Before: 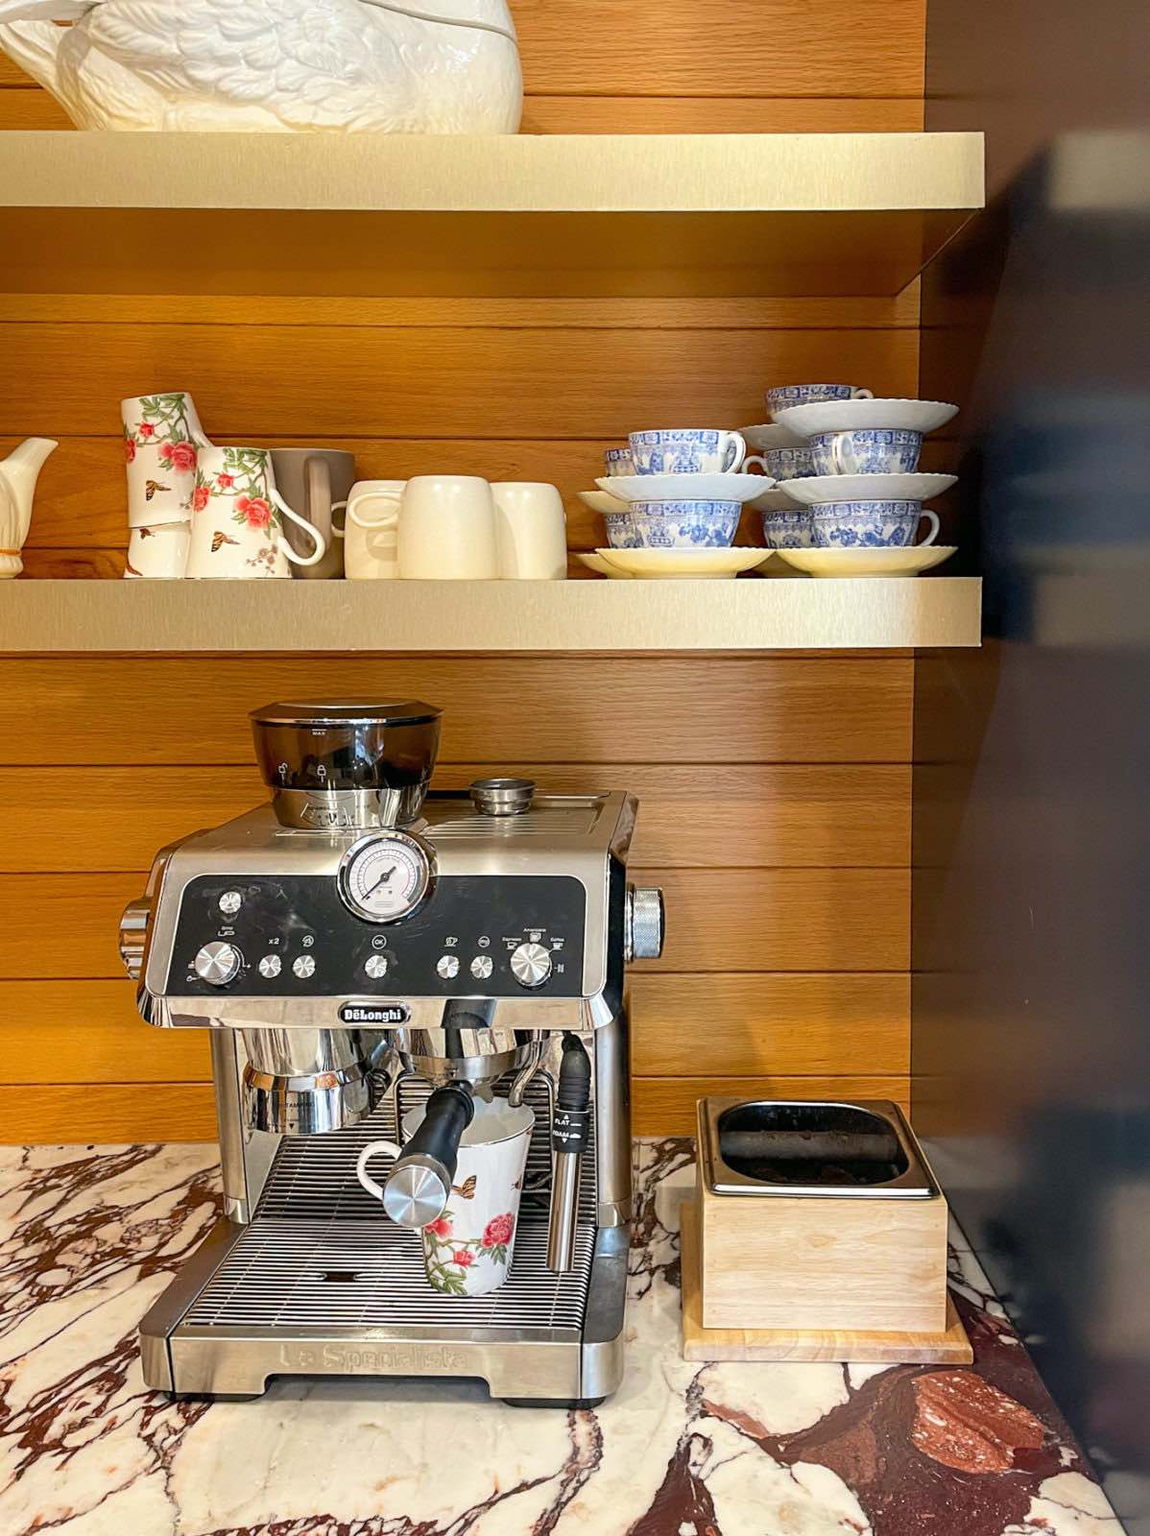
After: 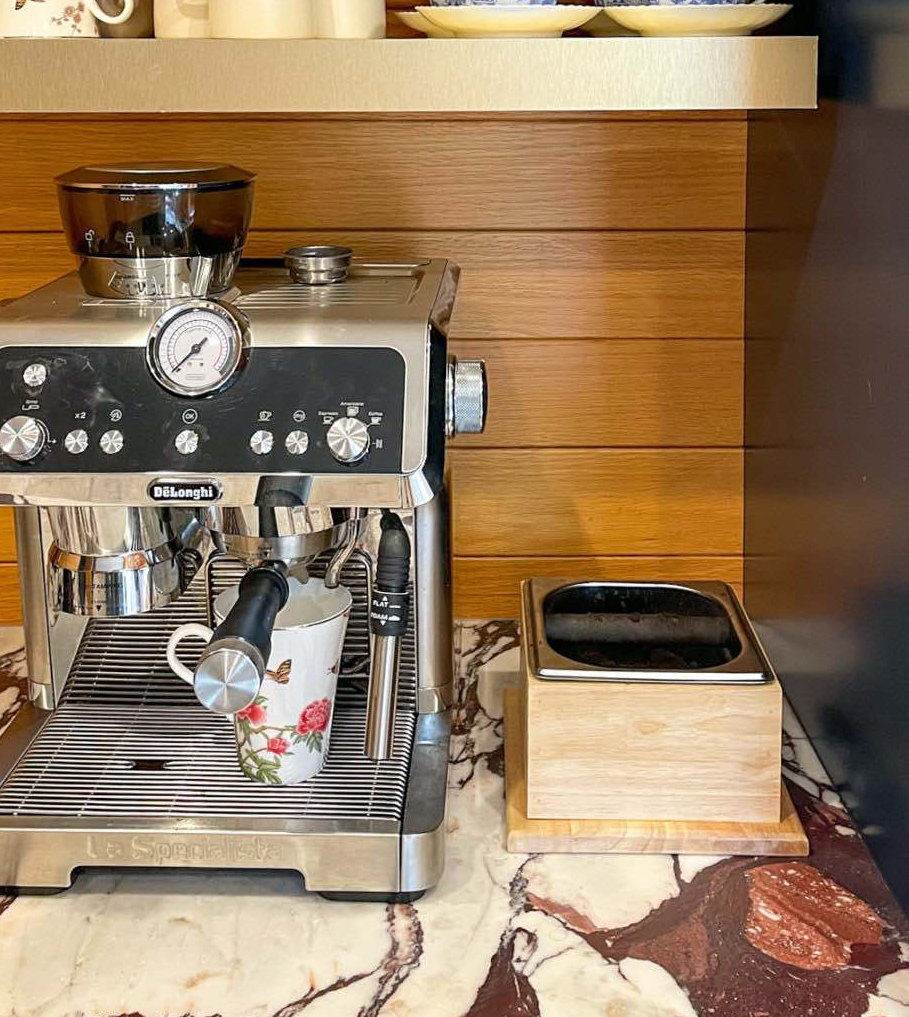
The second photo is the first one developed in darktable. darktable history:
crop and rotate: left 17.228%, top 35.33%, right 6.82%, bottom 1.052%
